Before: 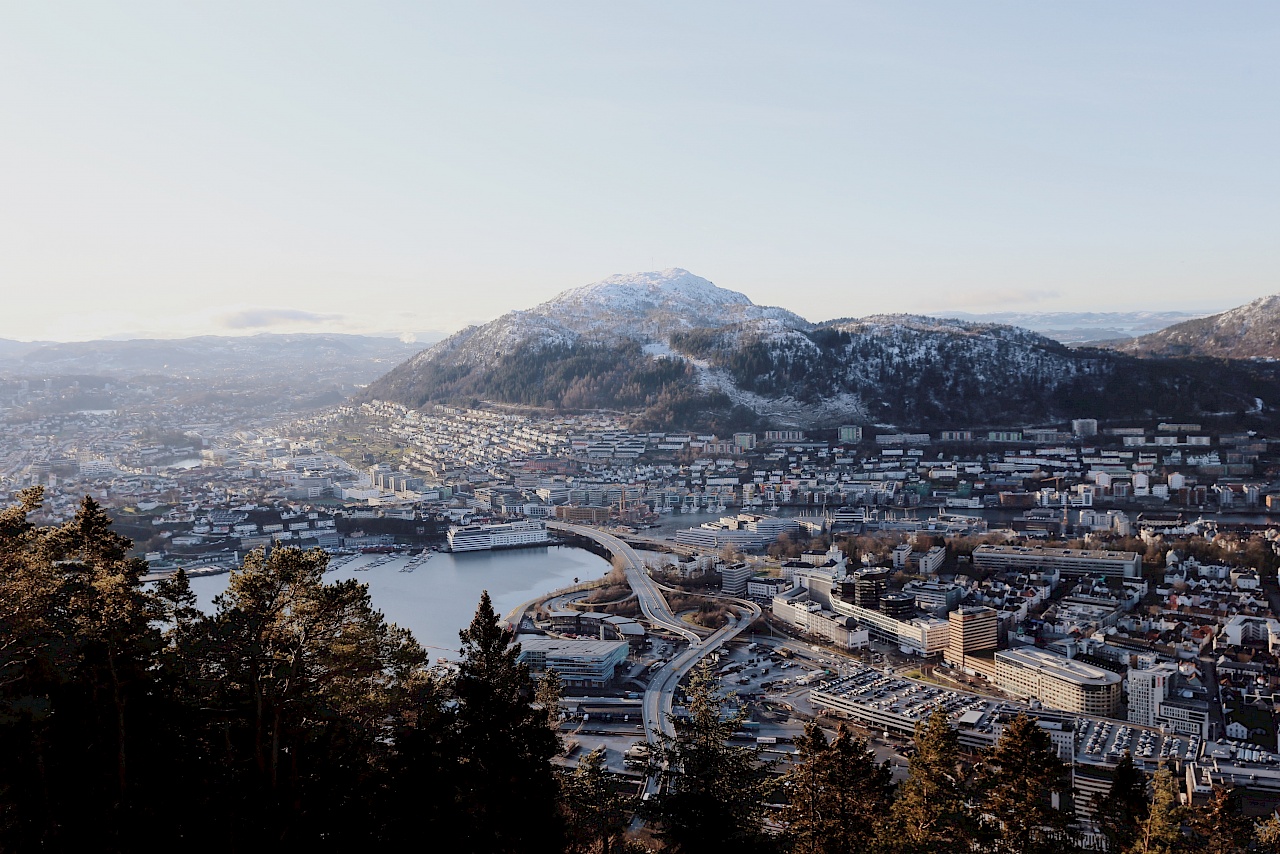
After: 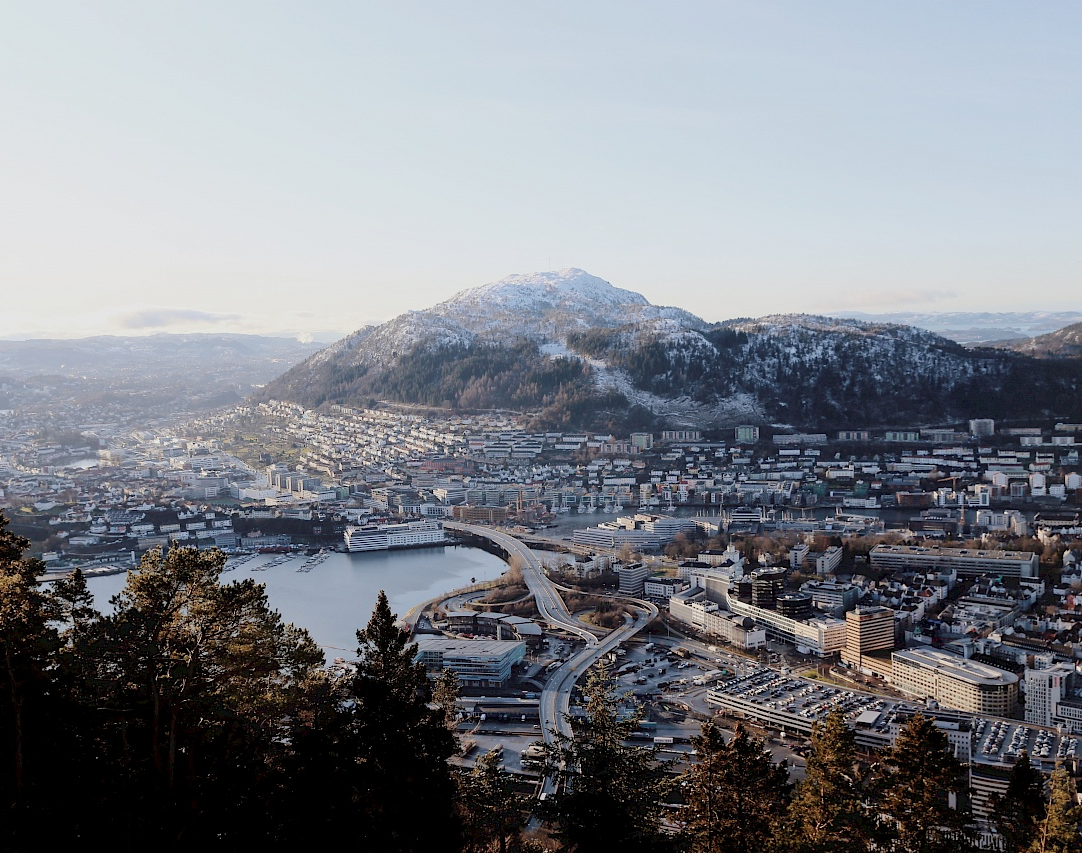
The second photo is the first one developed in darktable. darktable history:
crop: left 8.048%, right 7.411%
